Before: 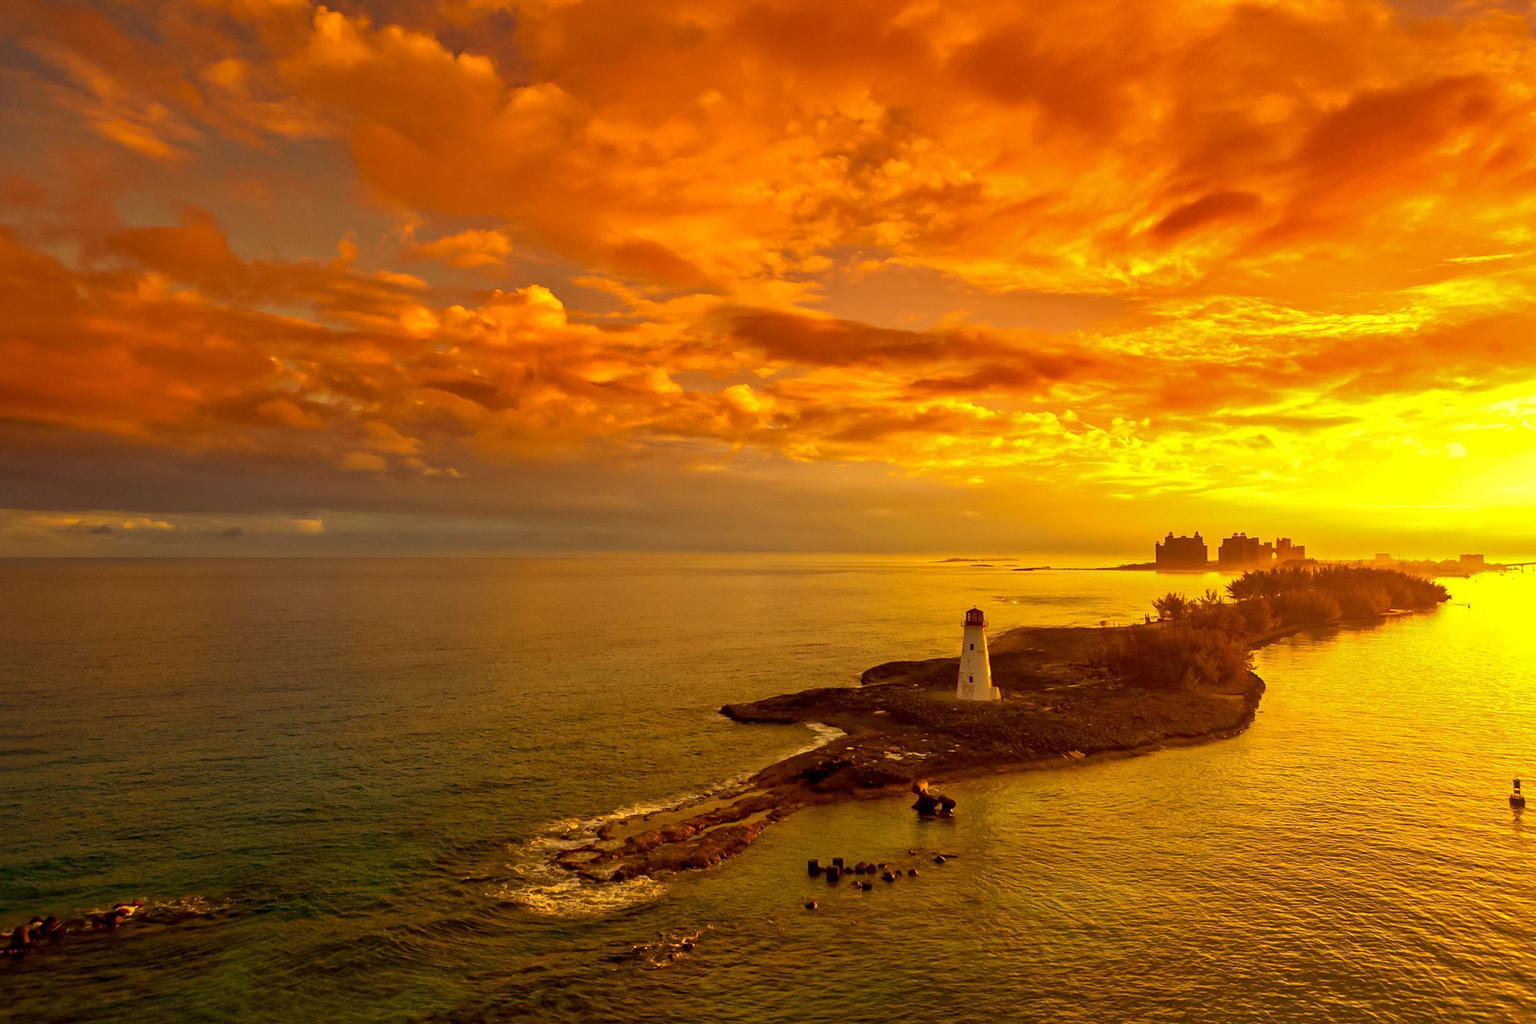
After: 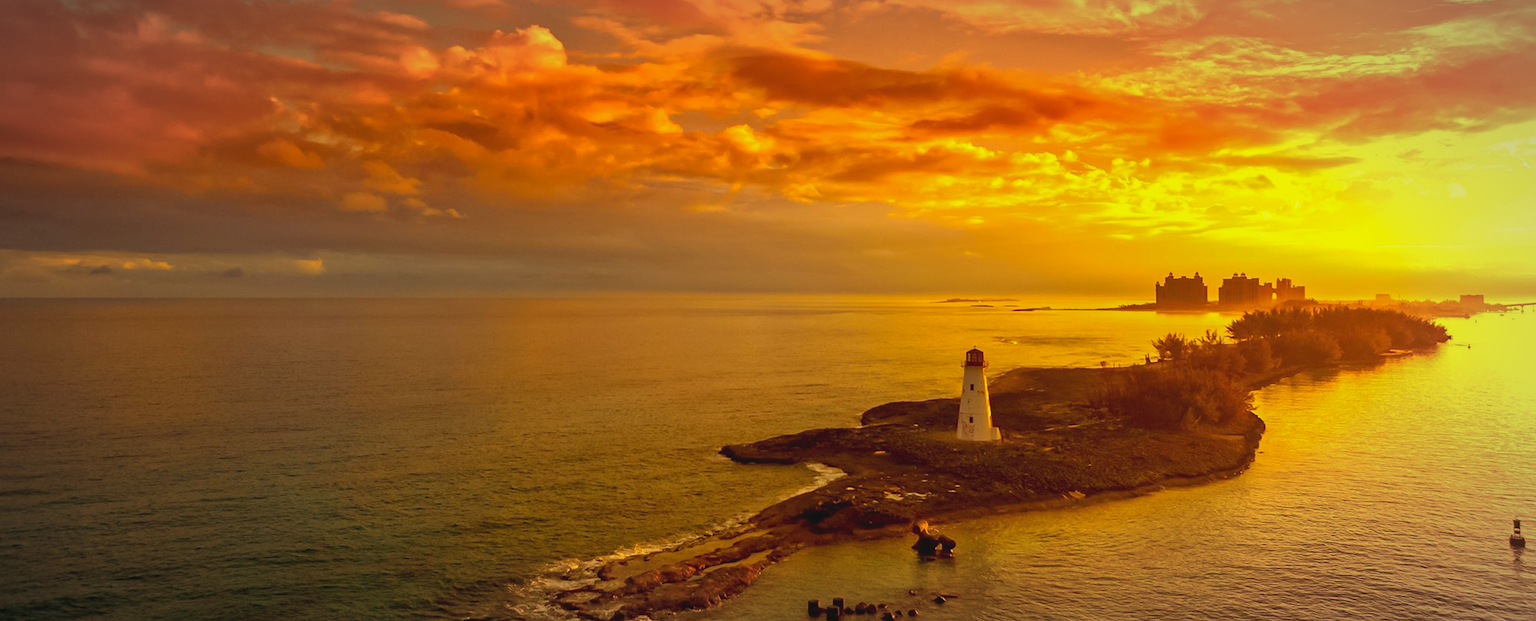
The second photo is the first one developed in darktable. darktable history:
tone equalizer: on, module defaults
vignetting: fall-off radius 70%, automatic ratio true
crop and rotate: top 25.357%, bottom 13.942%
contrast brightness saturation: contrast -0.11
